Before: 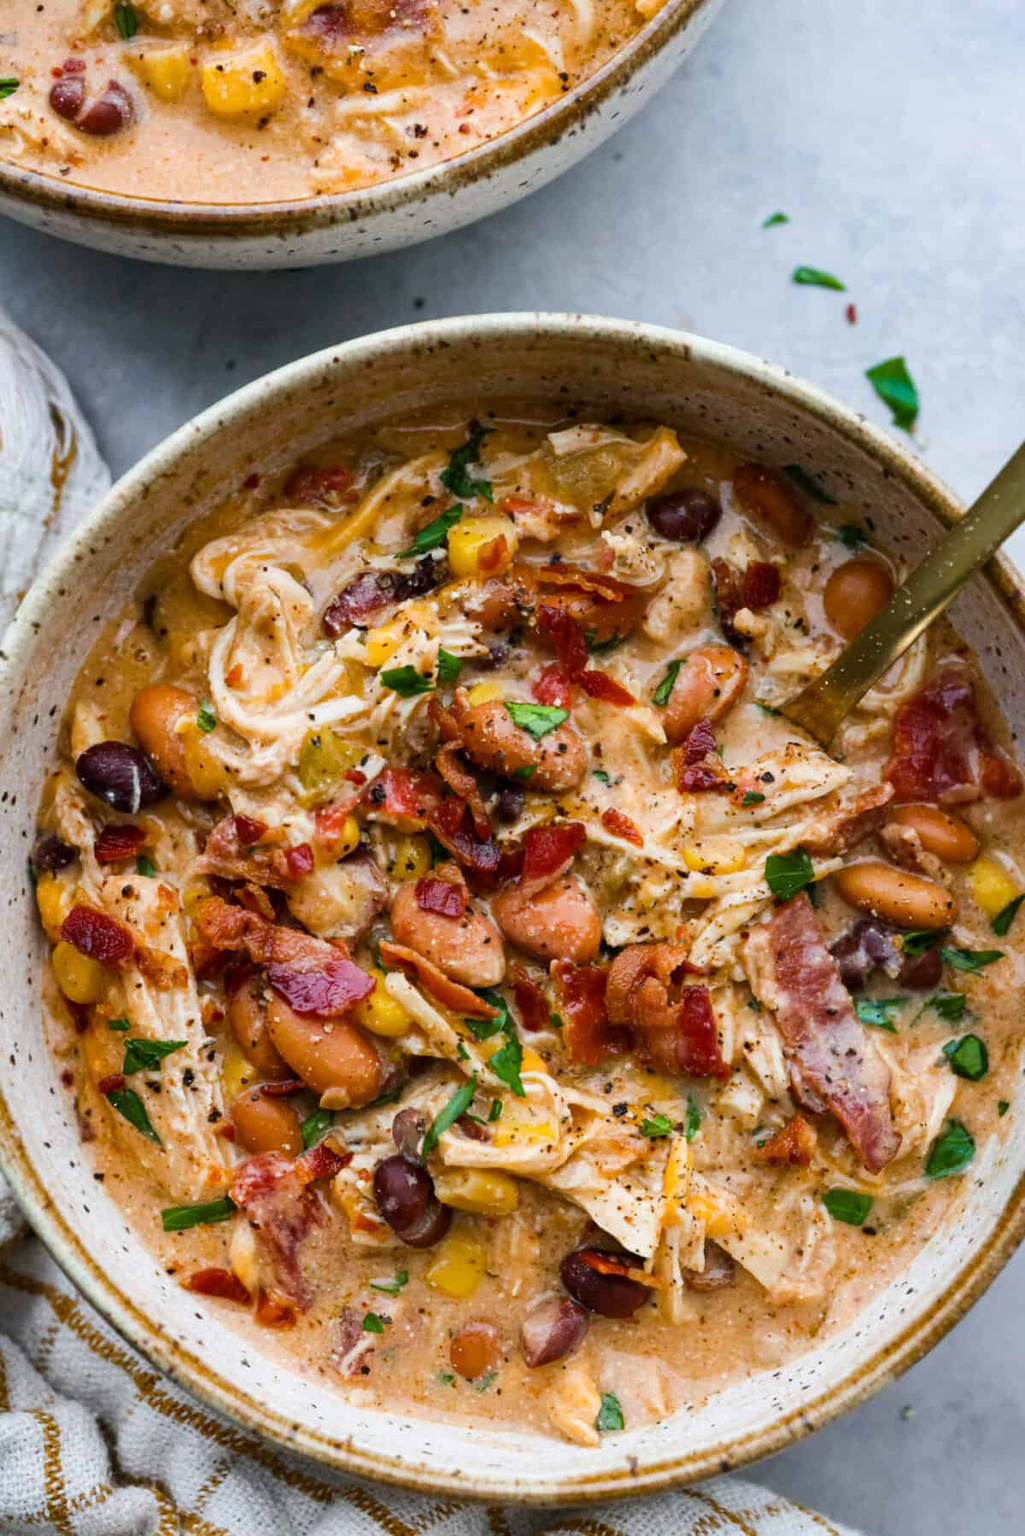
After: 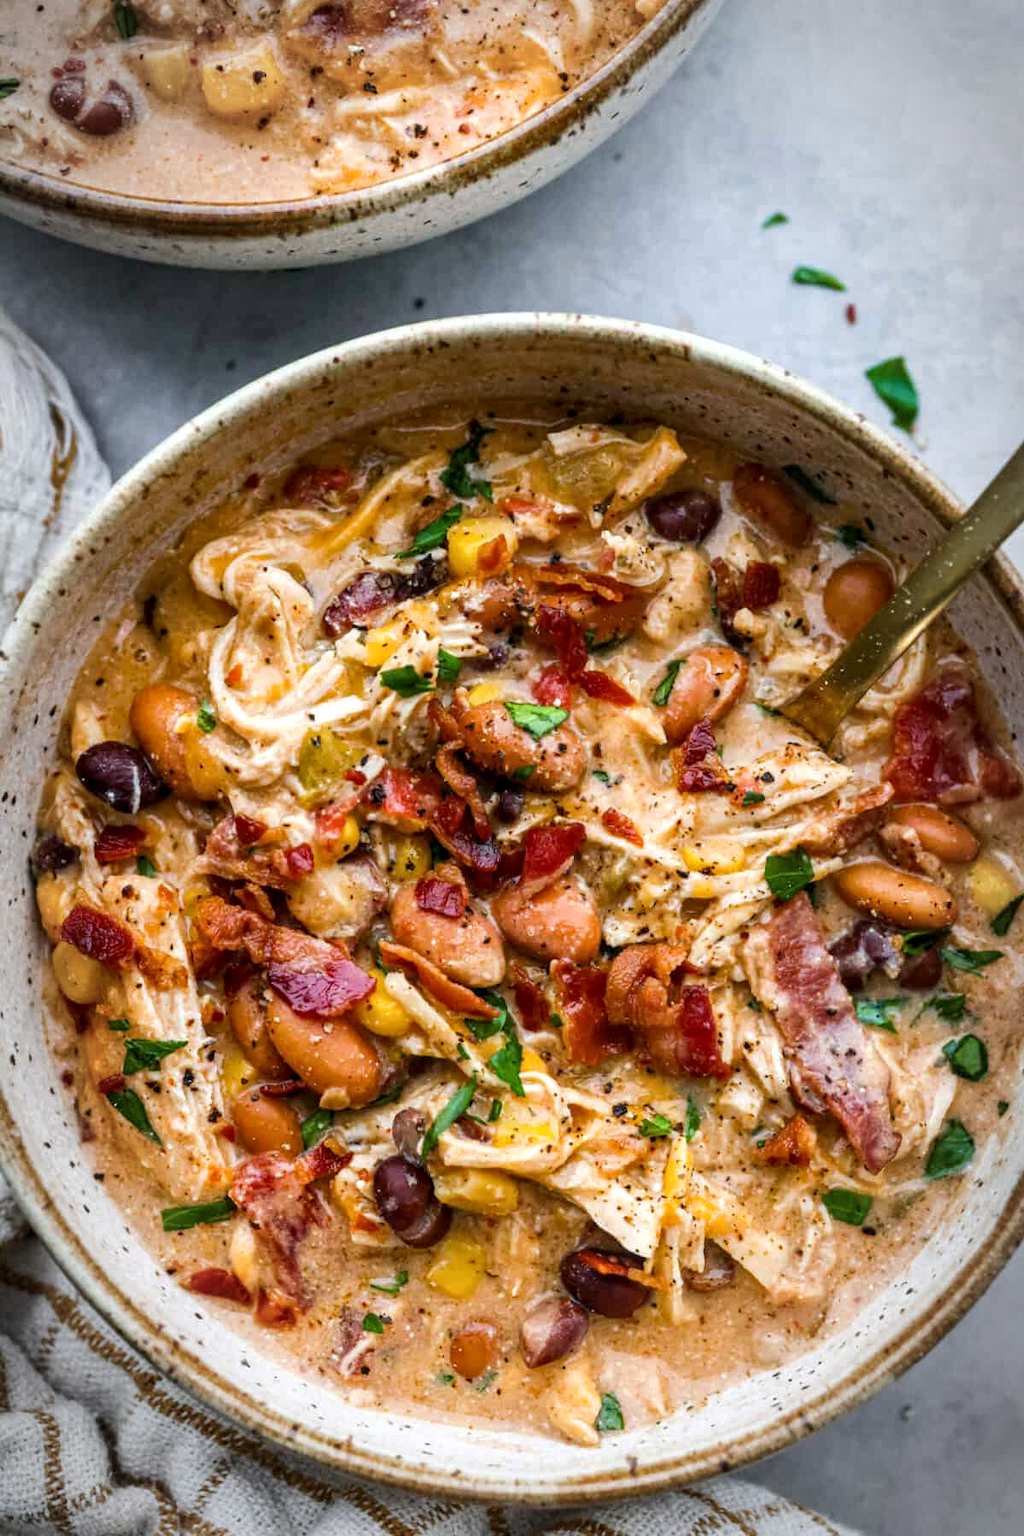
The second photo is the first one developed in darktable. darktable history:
exposure: exposure 0.203 EV, compensate exposure bias true, compensate highlight preservation false
local contrast: on, module defaults
vignetting: automatic ratio true
